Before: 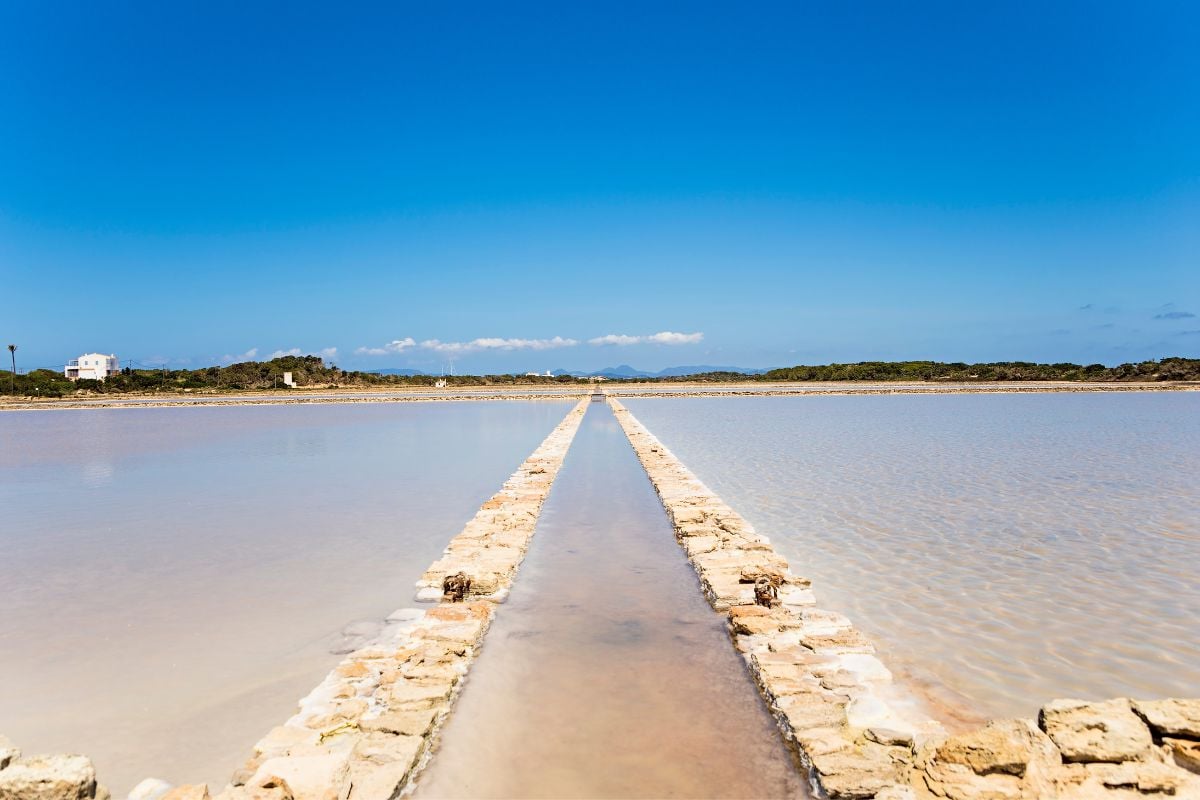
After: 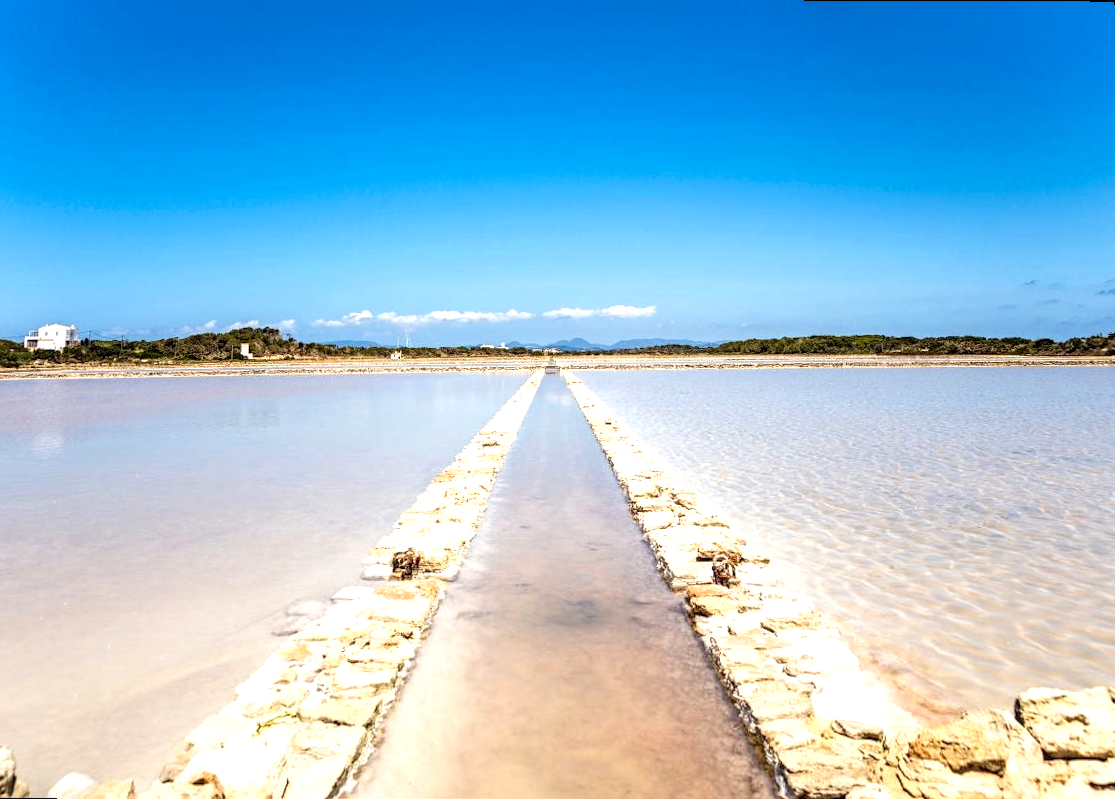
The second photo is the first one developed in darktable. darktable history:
exposure: black level correction 0.001, exposure 0.5 EV, compensate exposure bias true, compensate highlight preservation false
rotate and perspective: rotation 0.215°, lens shift (vertical) -0.139, crop left 0.069, crop right 0.939, crop top 0.002, crop bottom 0.996
local contrast: highlights 25%, detail 150%
